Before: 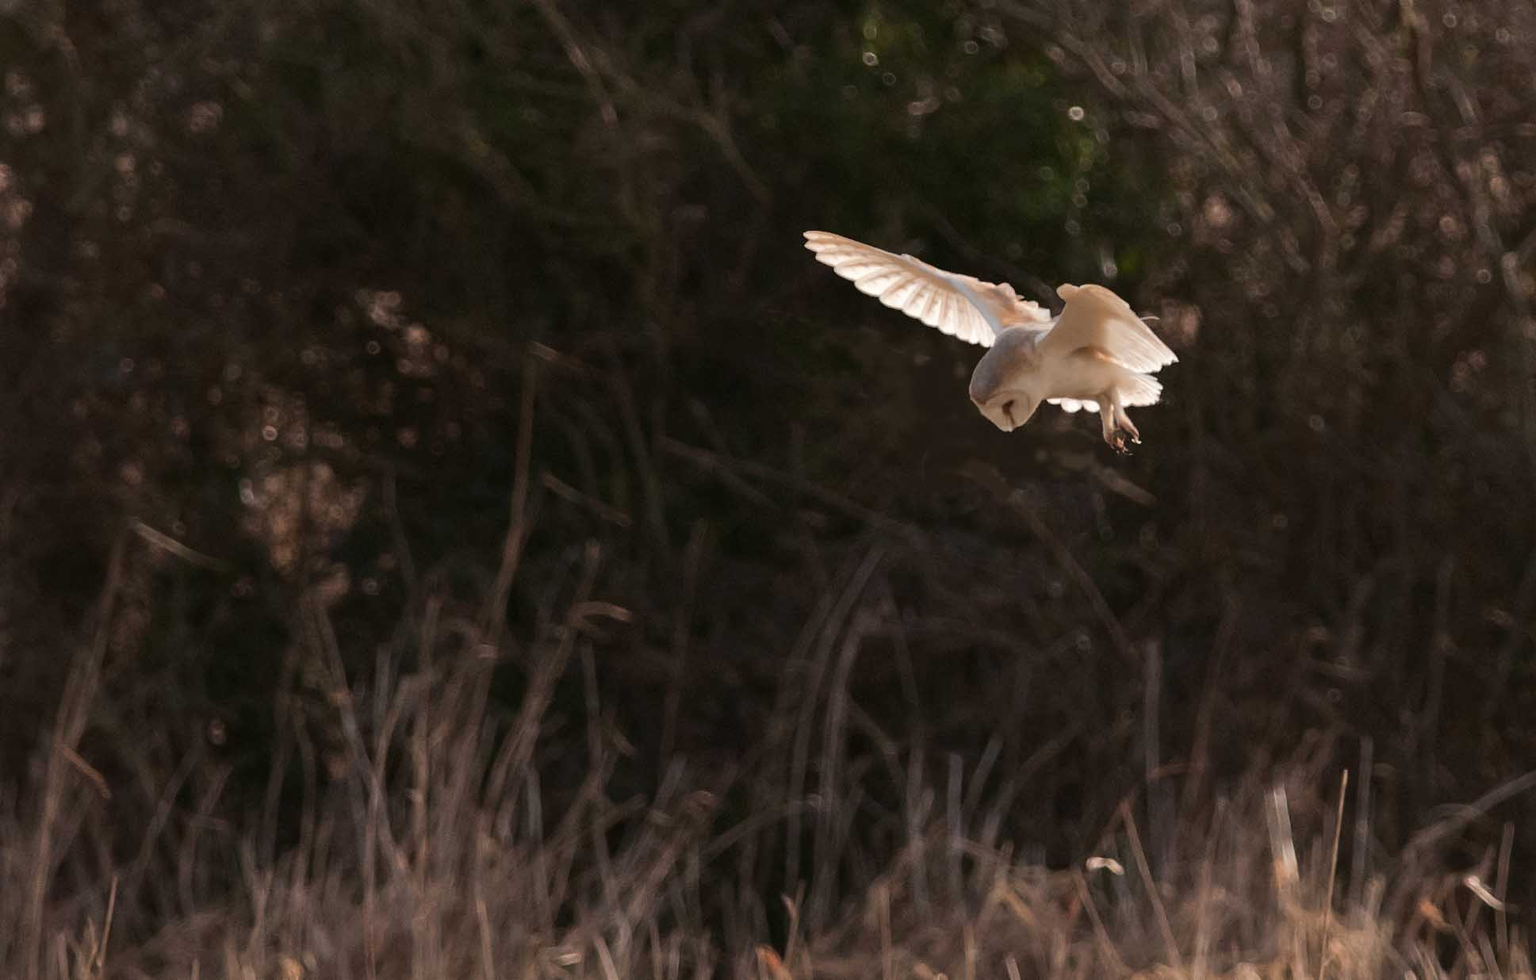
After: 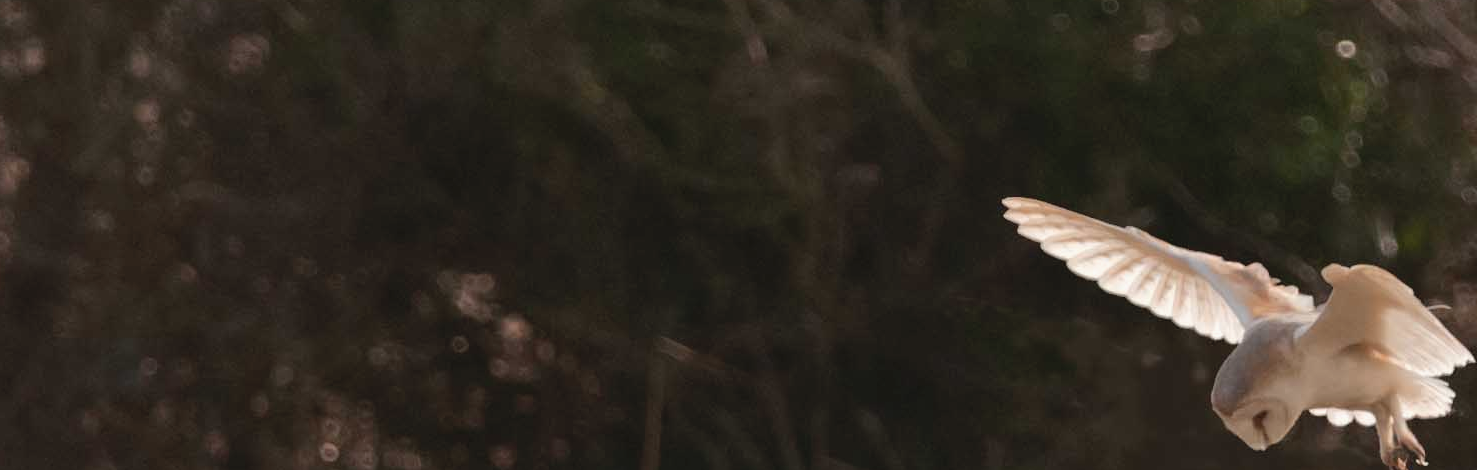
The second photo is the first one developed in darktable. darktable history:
crop: left 0.579%, top 7.627%, right 23.167%, bottom 54.275%
exposure: black level correction 0.001, exposure 0.14 EV, compensate highlight preservation false
contrast brightness saturation: contrast -0.1, saturation -0.1
